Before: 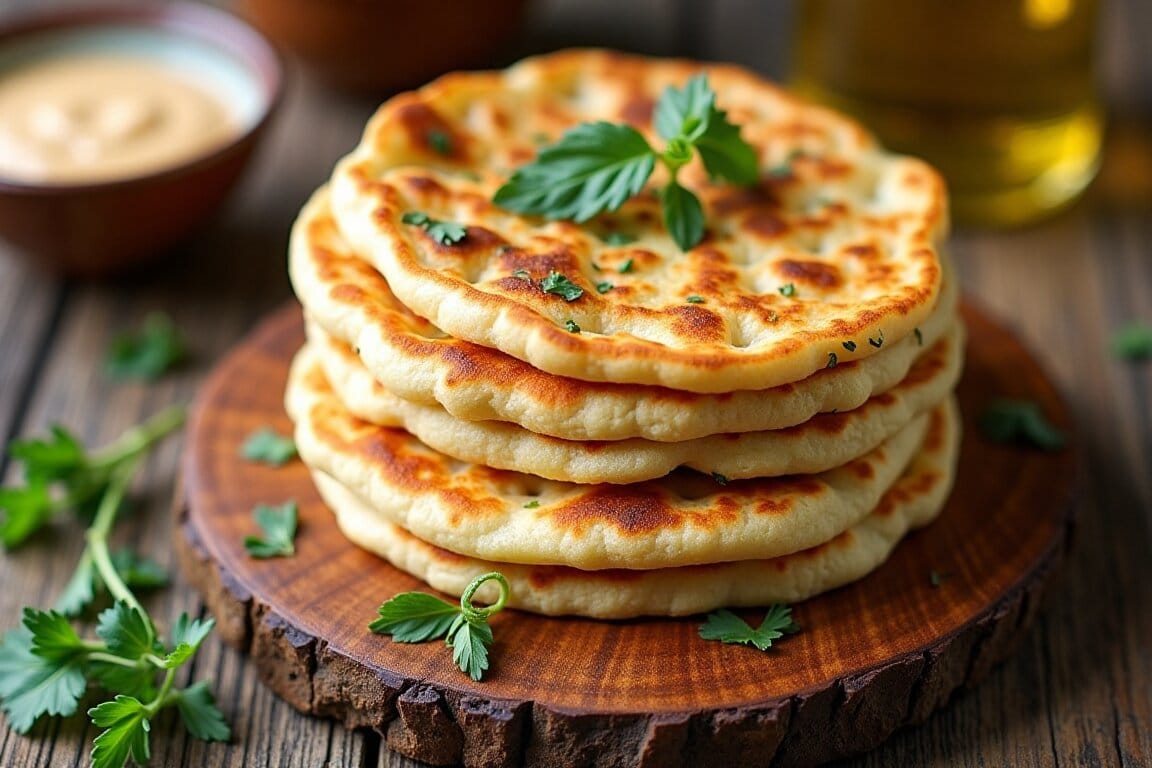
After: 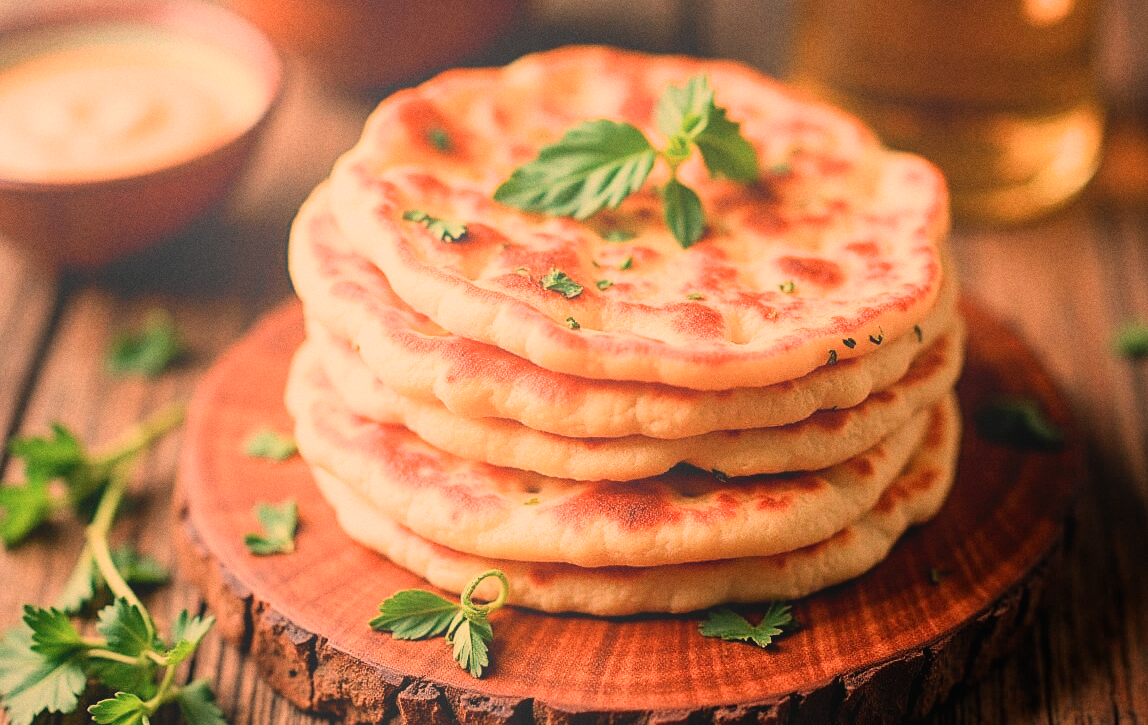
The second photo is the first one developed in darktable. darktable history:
contrast brightness saturation: contrast 0.15, brightness 0.05
crop: top 0.448%, right 0.264%, bottom 5.045%
grain: coarseness 0.47 ISO
white balance: red 1.467, blue 0.684
filmic rgb: black relative exposure -7.65 EV, white relative exposure 4.56 EV, hardness 3.61
bloom: size 38%, threshold 95%, strength 30%
